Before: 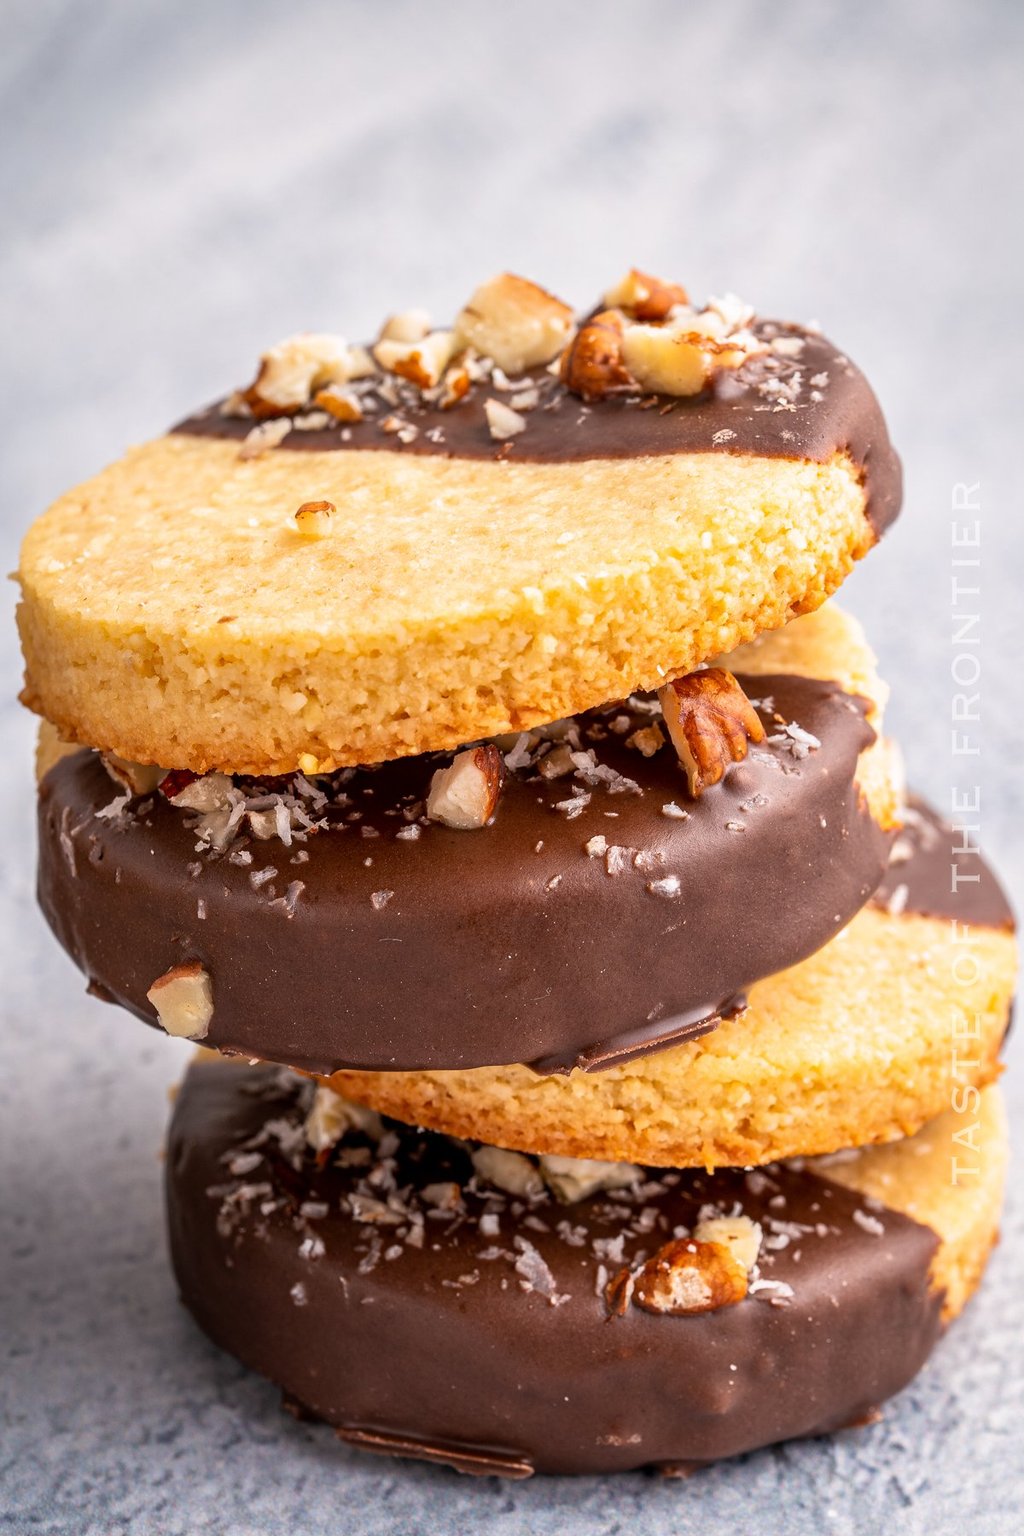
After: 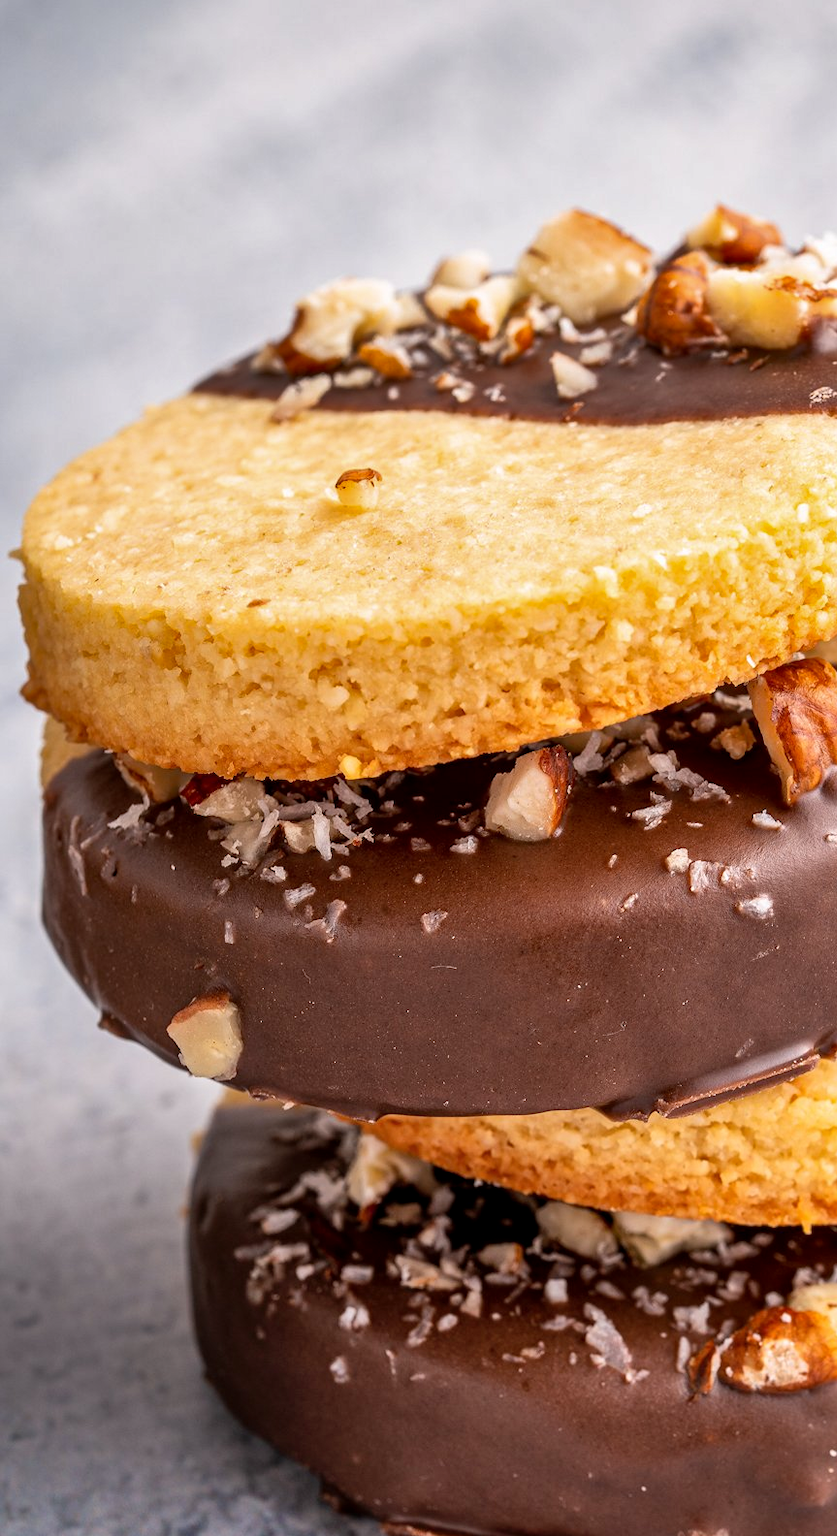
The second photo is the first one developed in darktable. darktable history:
exposure: black level correction 0.001, exposure 0.014 EV, compensate highlight preservation false
crop: top 5.803%, right 27.864%, bottom 5.804%
shadows and highlights: shadows 49, highlights -41, soften with gaussian
